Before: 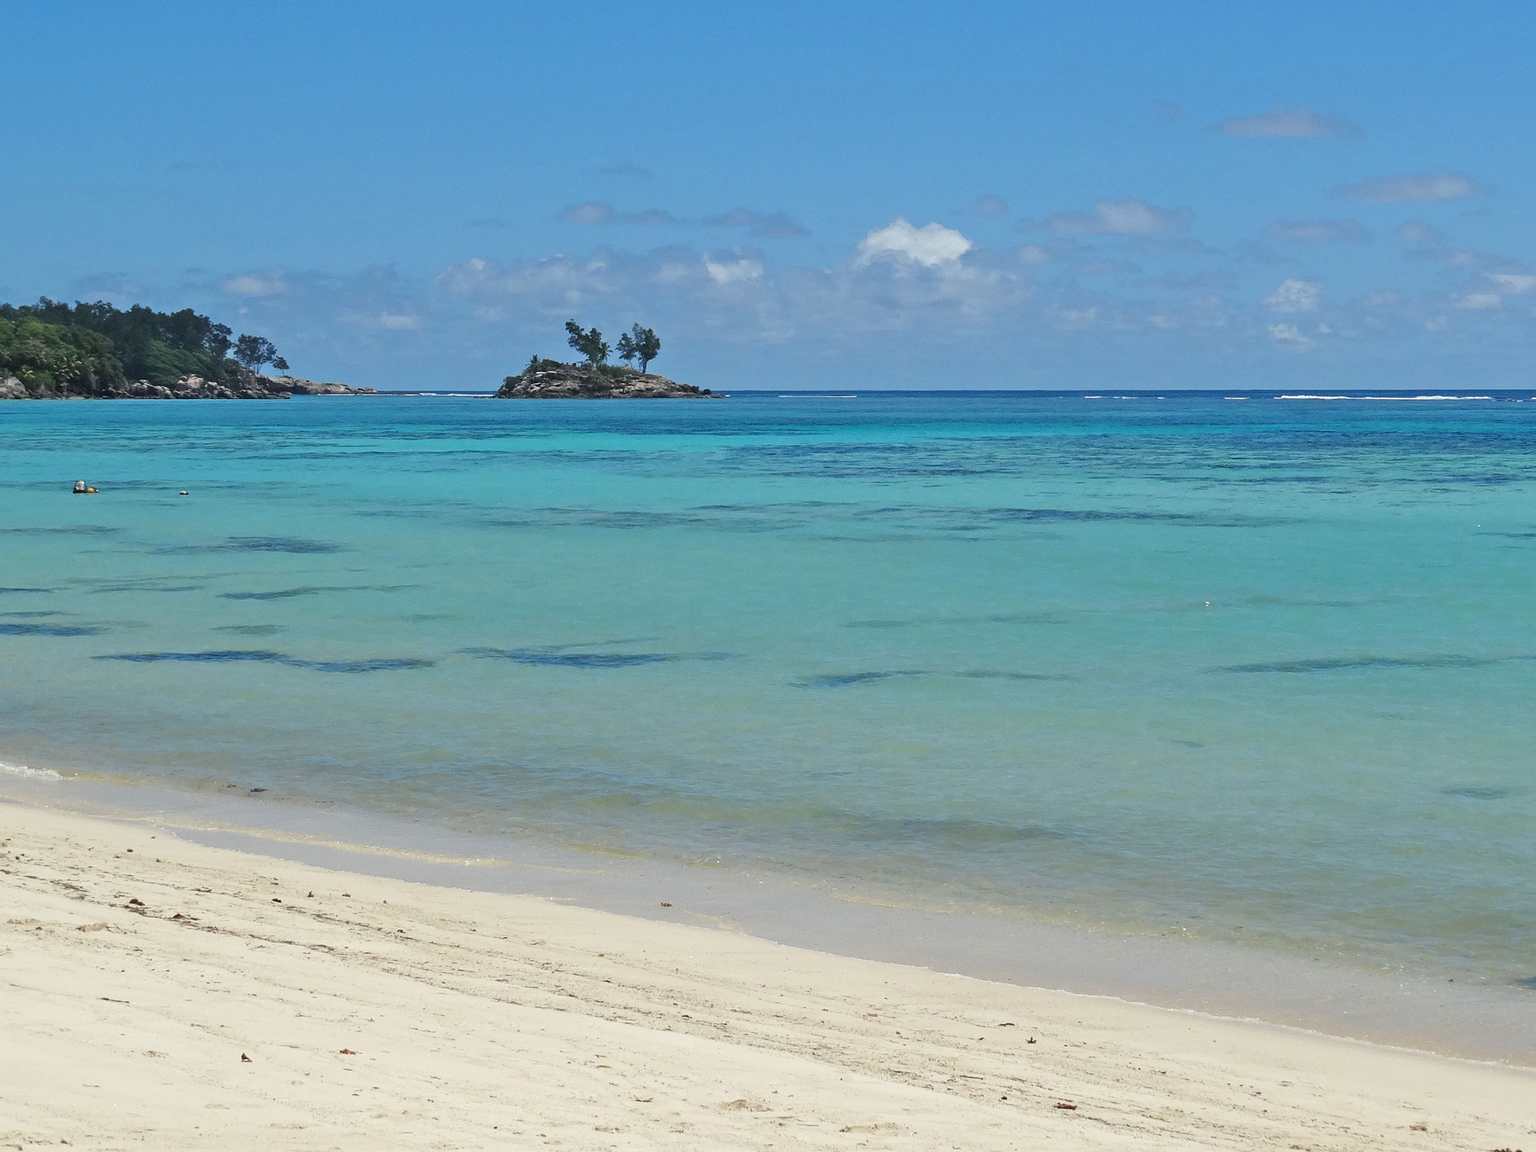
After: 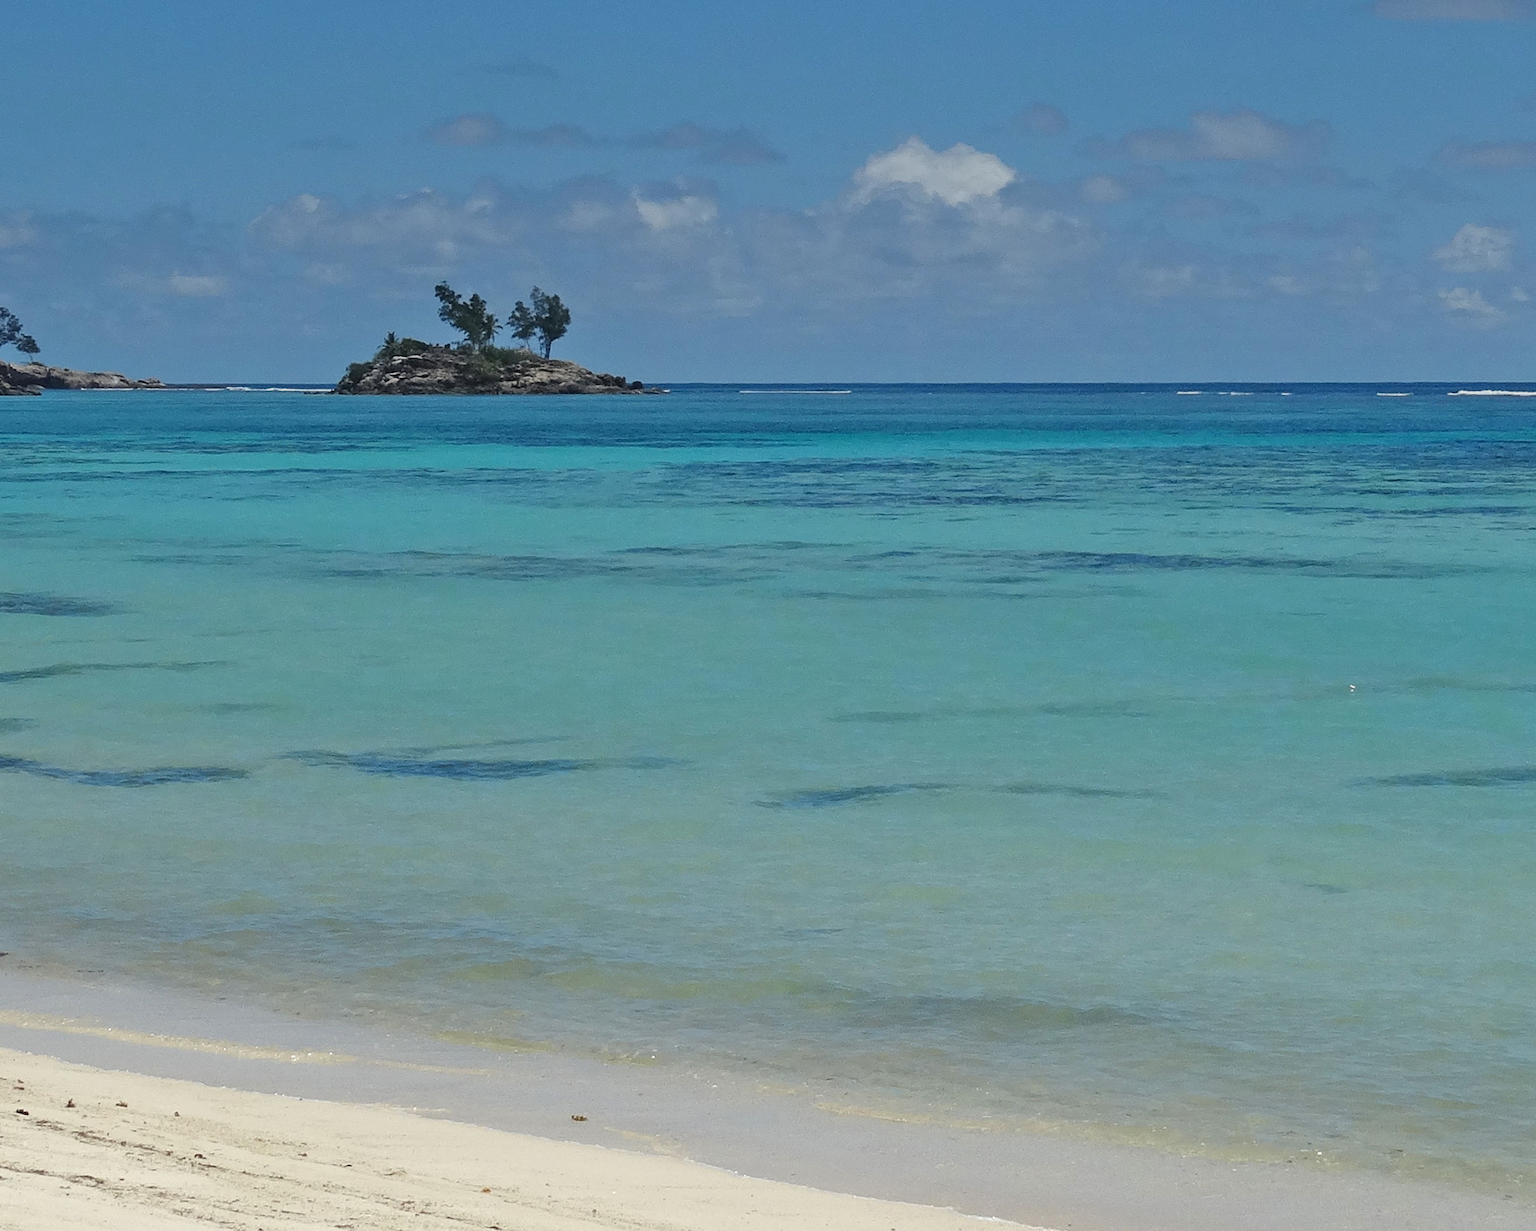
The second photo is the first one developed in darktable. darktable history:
crop and rotate: left 17.046%, top 10.659%, right 12.989%, bottom 14.553%
graduated density: on, module defaults
